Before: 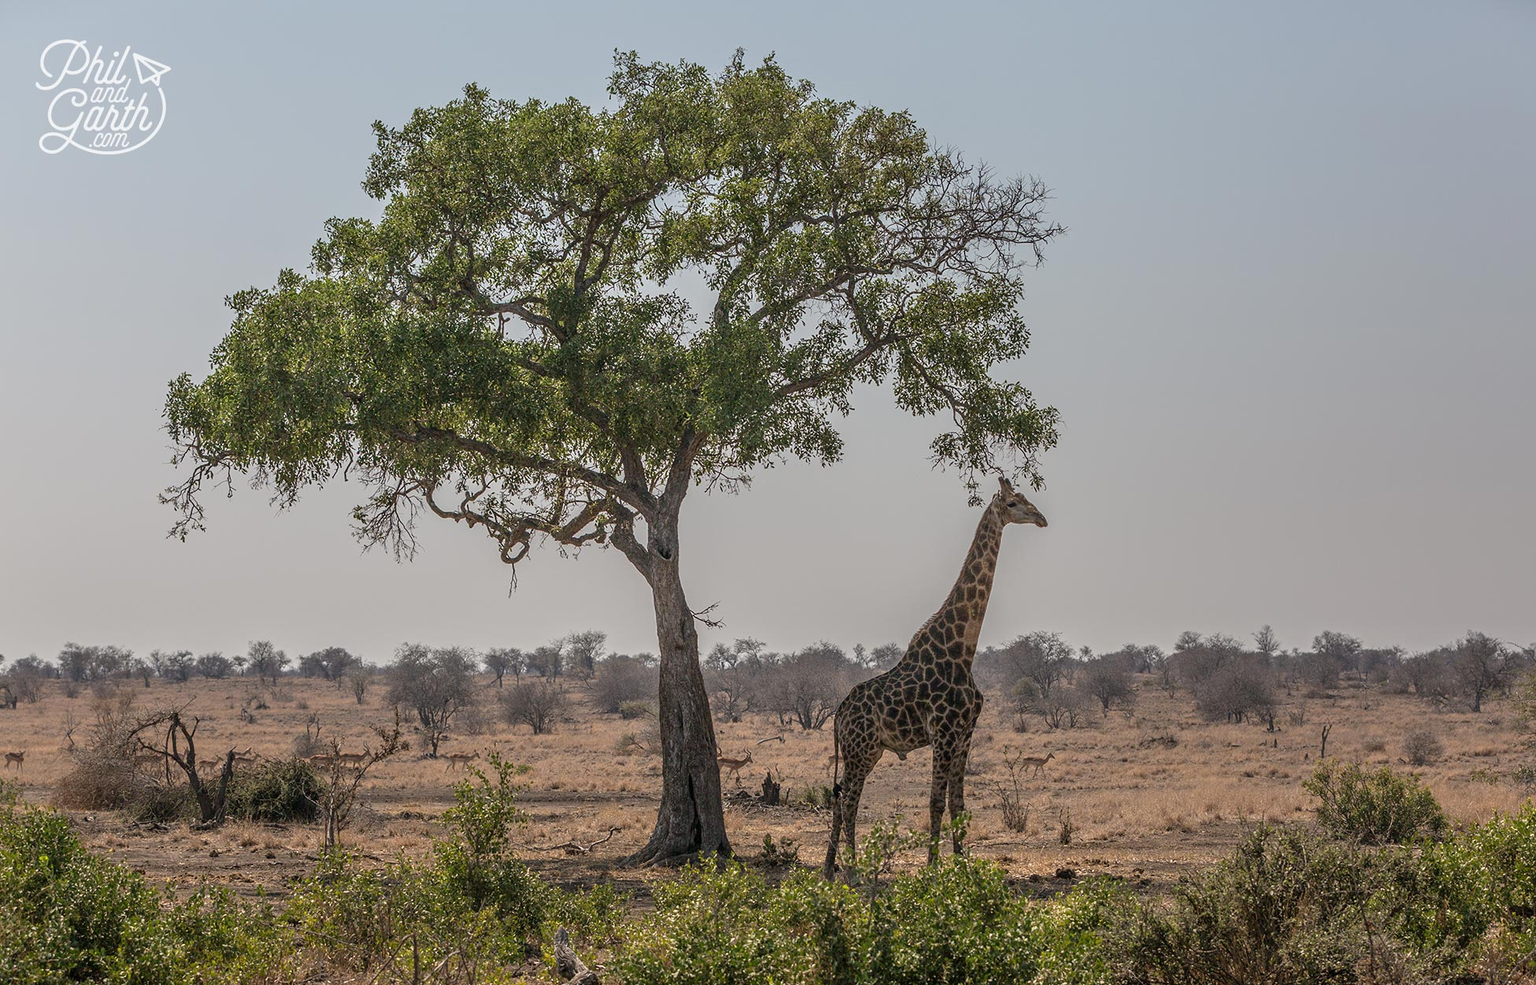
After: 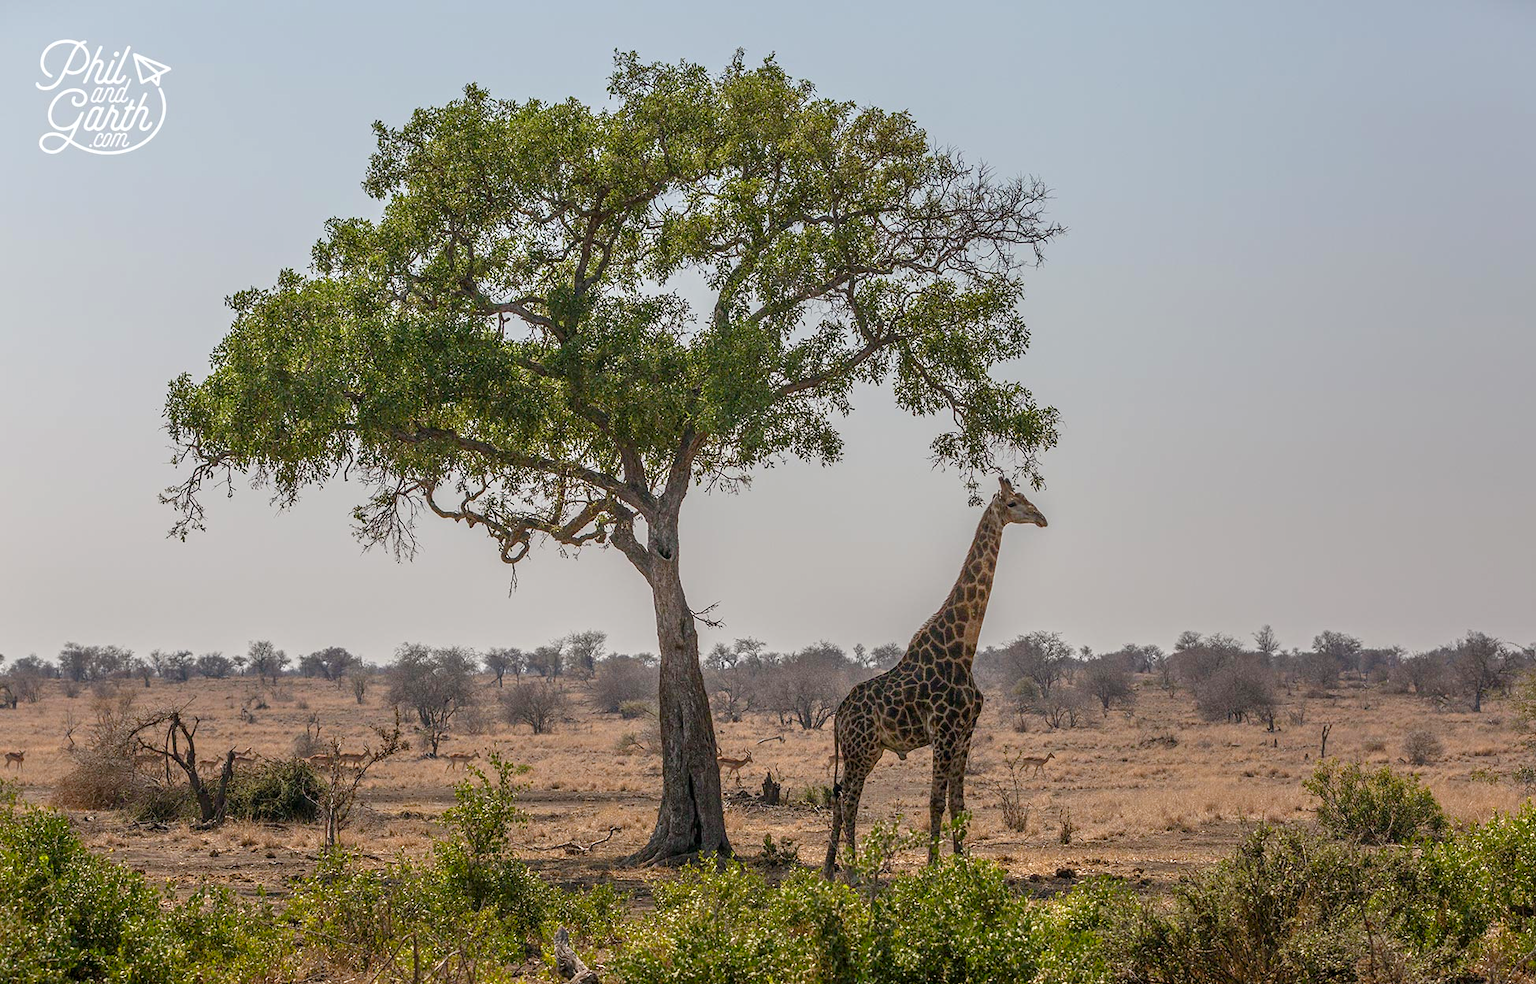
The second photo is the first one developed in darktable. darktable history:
exposure: black level correction 0.001, exposure 0.192 EV, compensate highlight preservation false
color balance rgb: perceptual saturation grading › global saturation 20.379%, perceptual saturation grading › highlights -19.866%, perceptual saturation grading › shadows 29.467%
